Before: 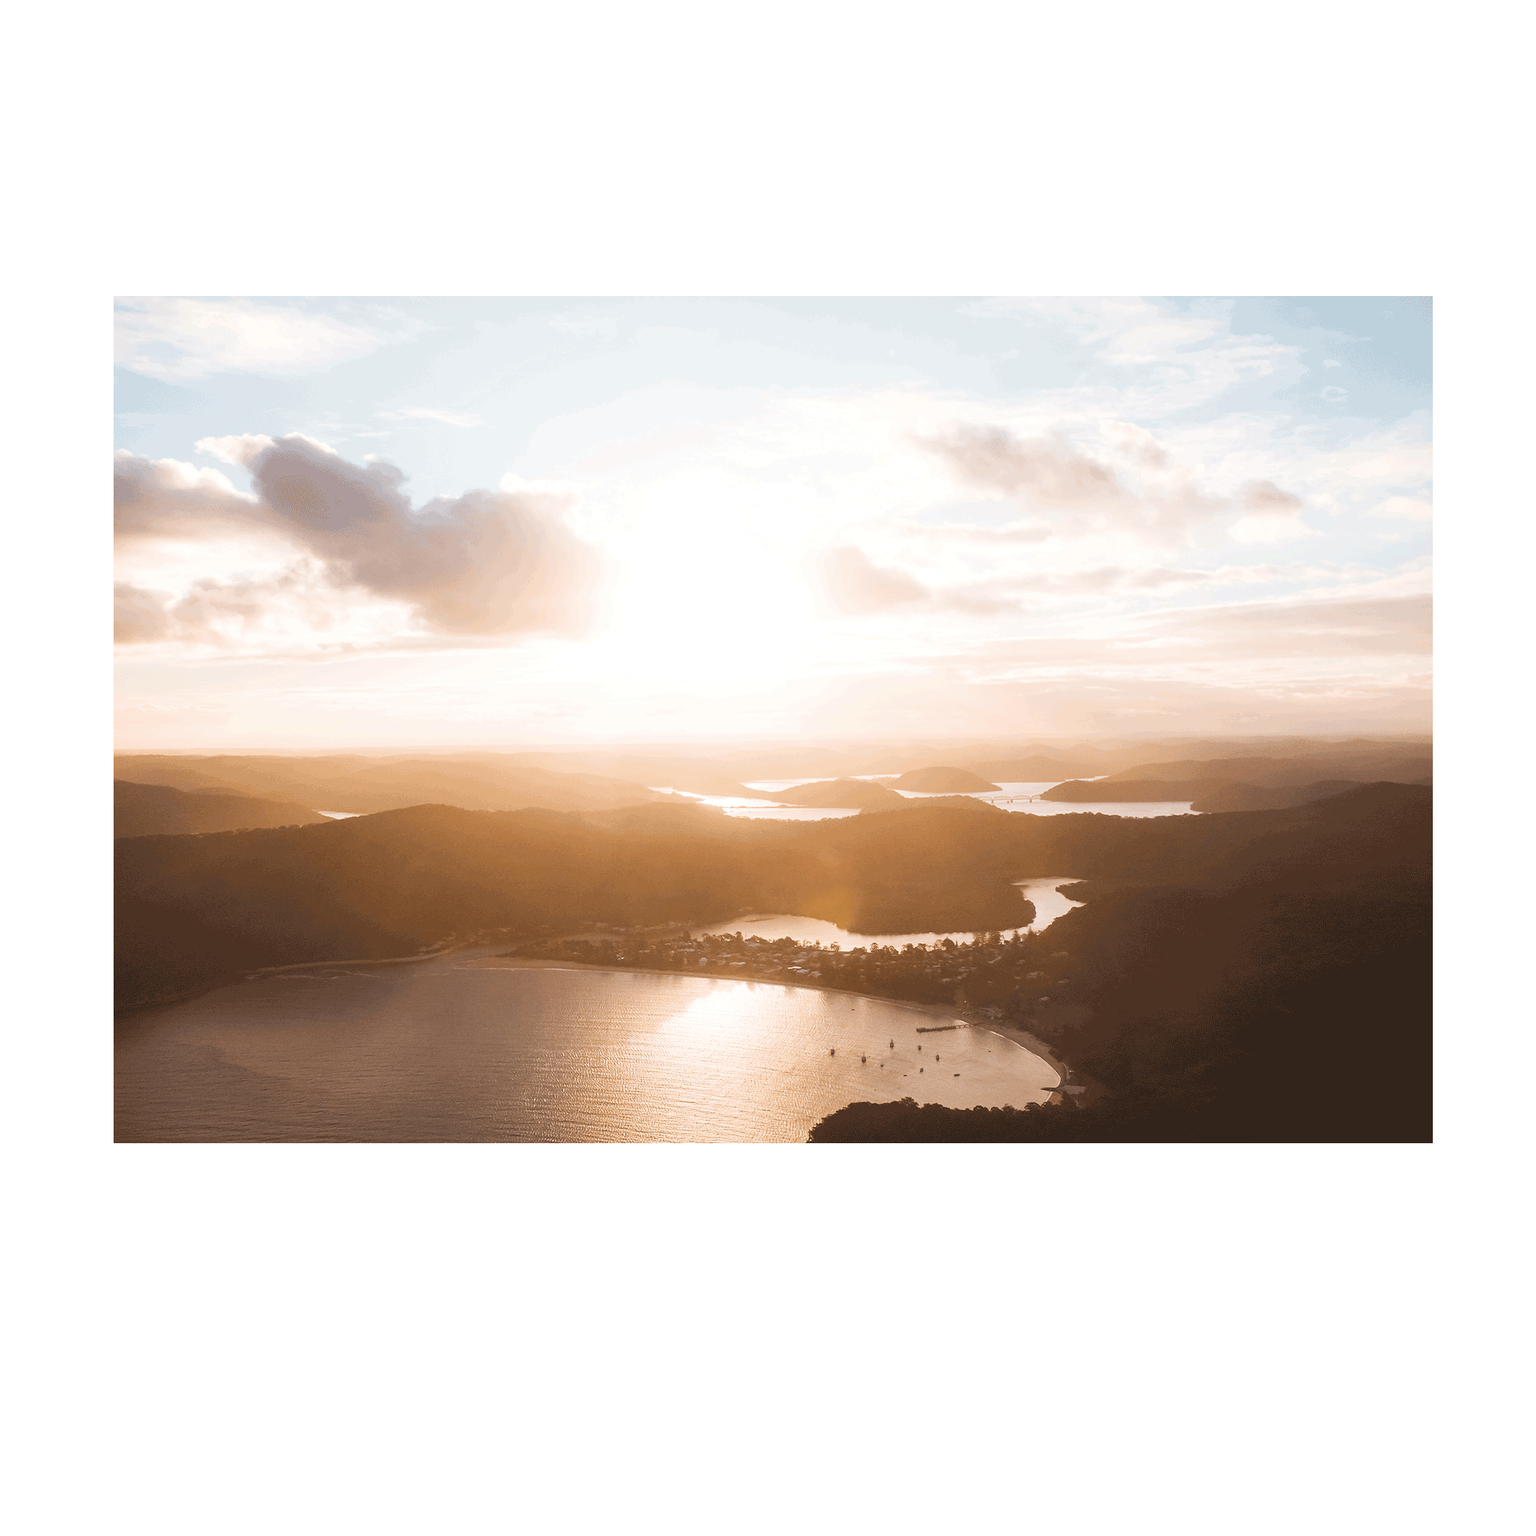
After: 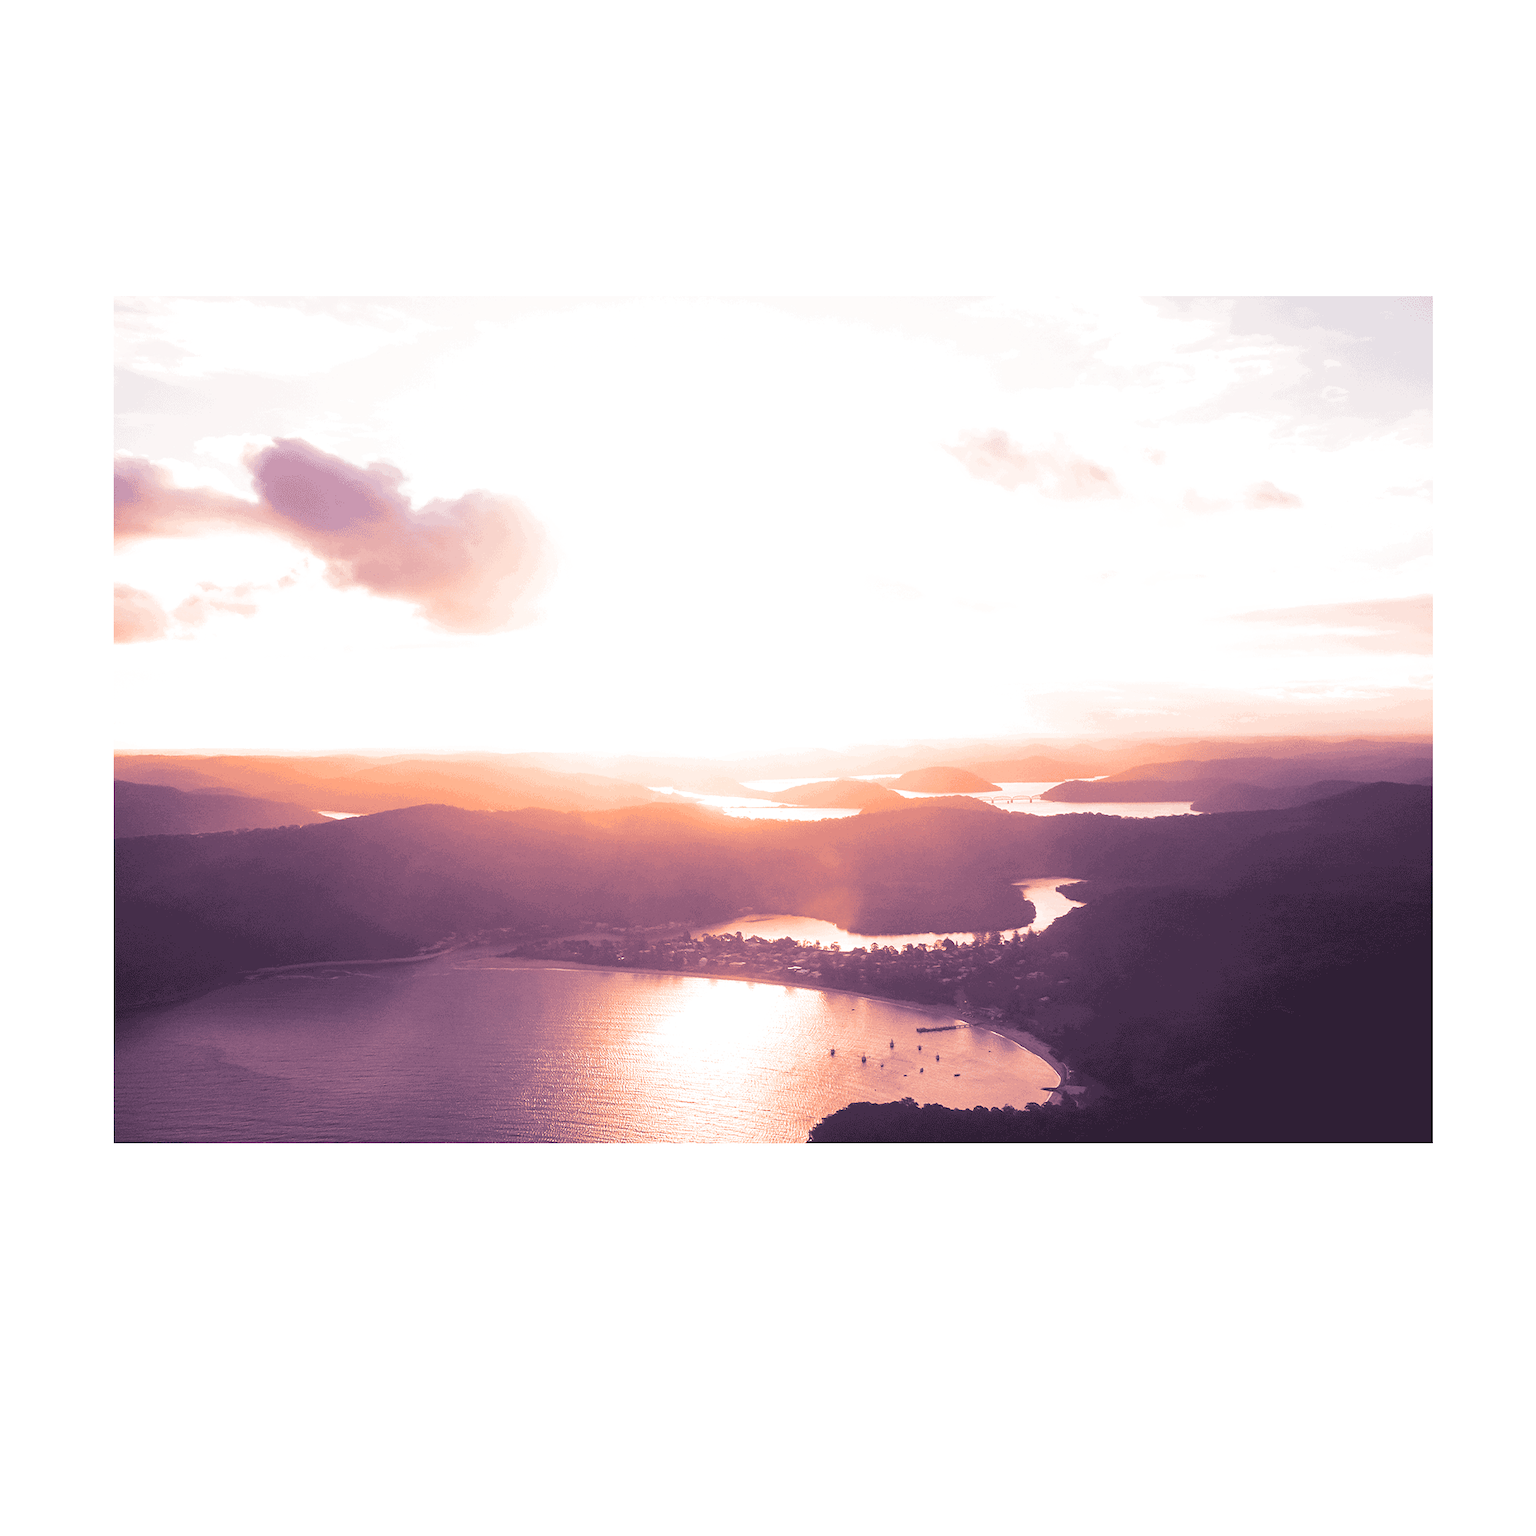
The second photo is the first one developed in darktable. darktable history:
split-toning: shadows › hue 266.4°, shadows › saturation 0.4, highlights › hue 61.2°, highlights › saturation 0.3, compress 0%
white balance: red 1.188, blue 1.11
